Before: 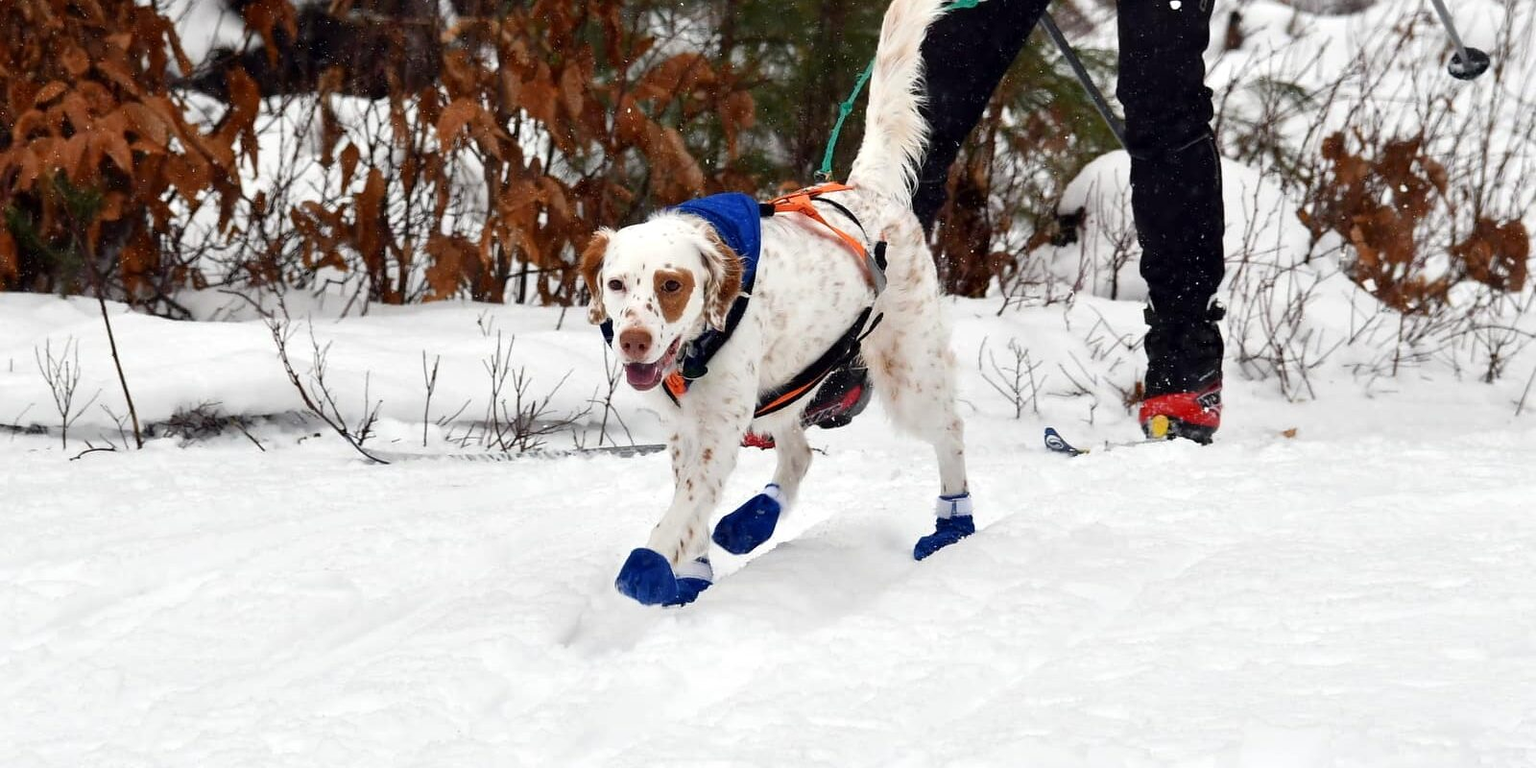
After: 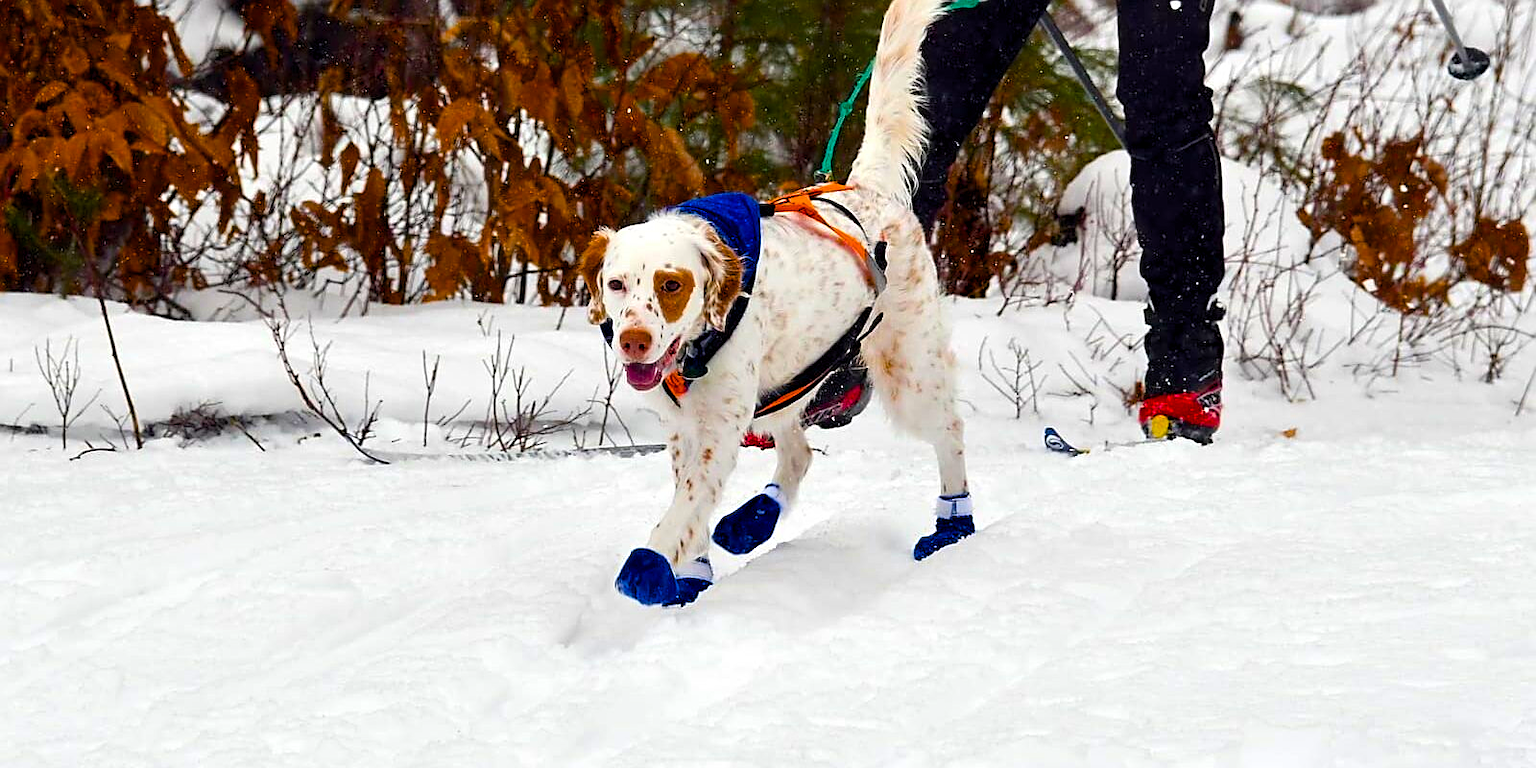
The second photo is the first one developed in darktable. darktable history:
color balance rgb: perceptual saturation grading › global saturation 100%
sharpen: on, module defaults
